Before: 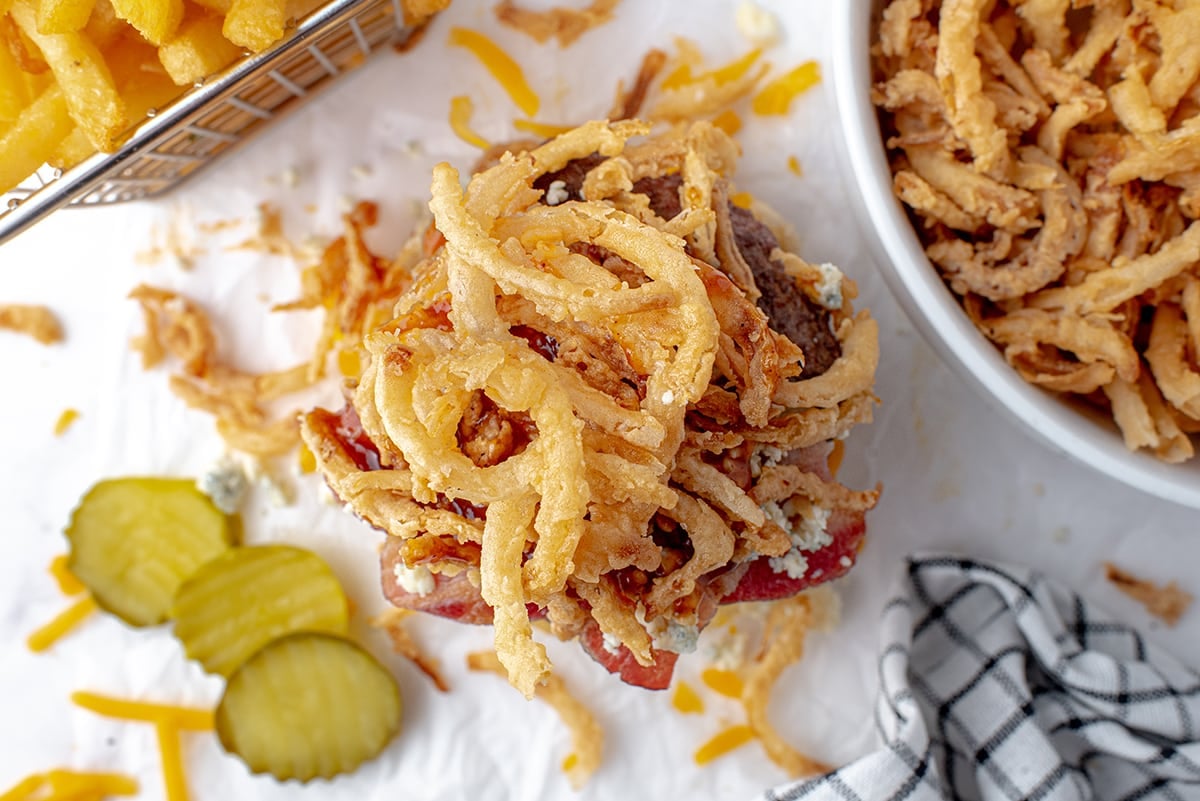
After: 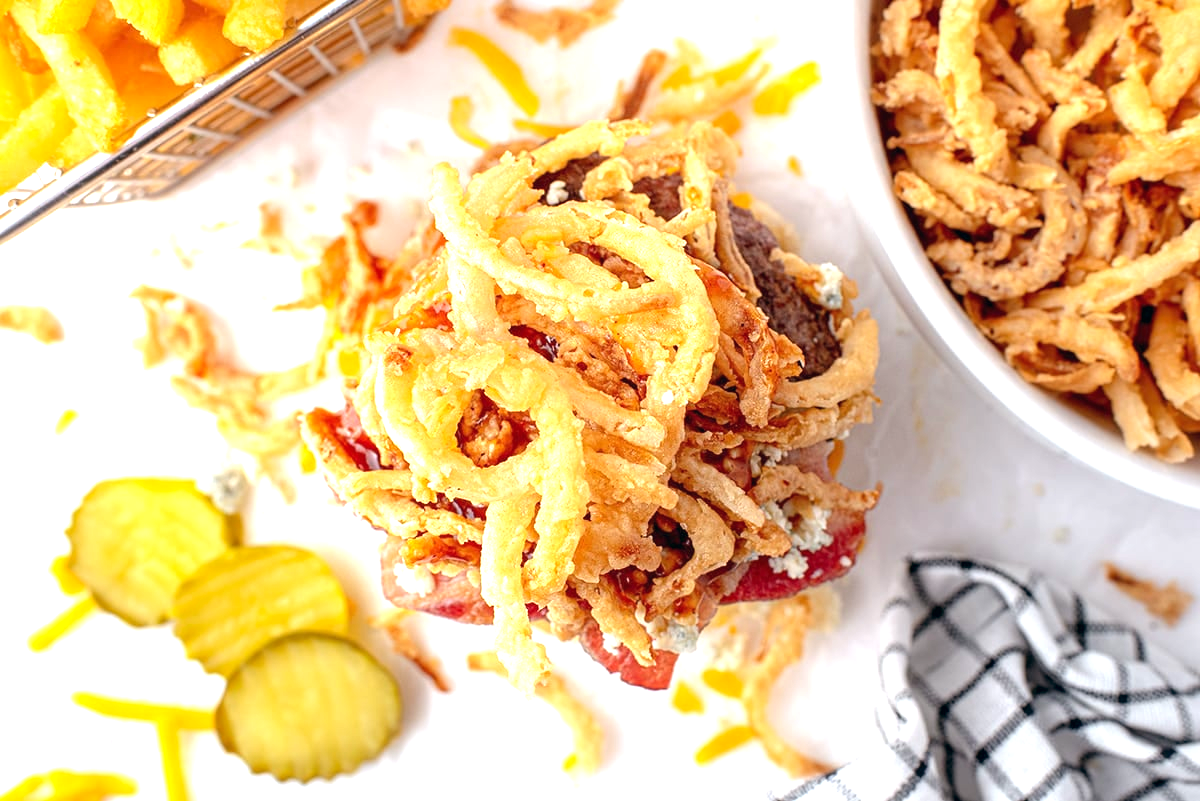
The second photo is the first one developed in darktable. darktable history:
color balance: lift [1, 0.998, 1.001, 1.002], gamma [1, 1.02, 1, 0.98], gain [1, 1.02, 1.003, 0.98]
exposure: exposure 1 EV, compensate highlight preservation false
